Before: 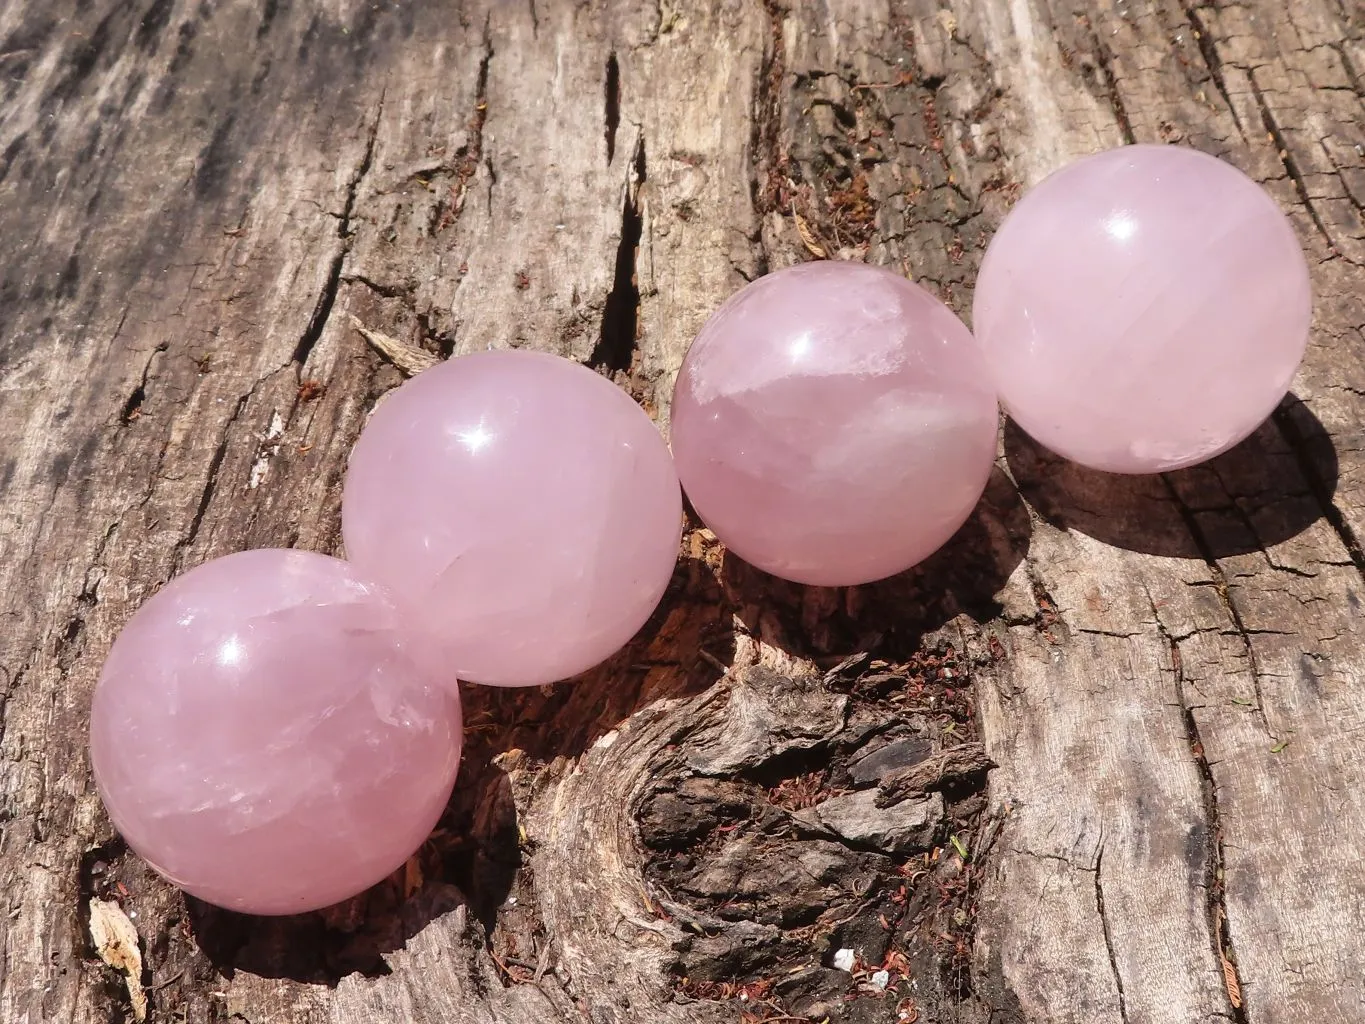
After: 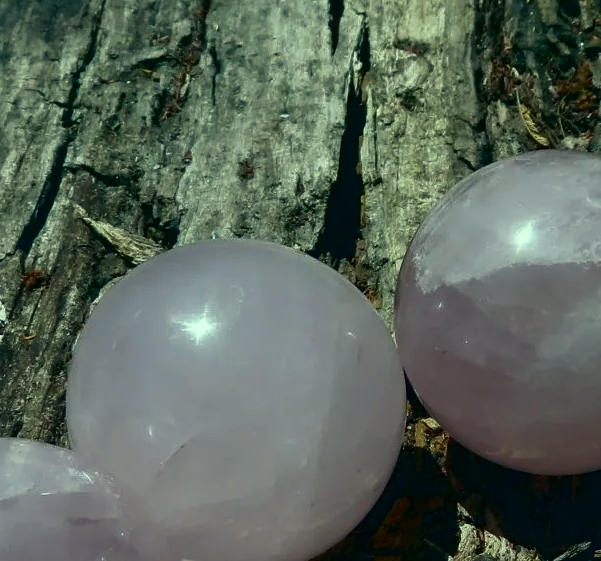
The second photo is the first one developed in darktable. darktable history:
contrast brightness saturation: brightness -0.52
crop: left 20.248%, top 10.86%, right 35.675%, bottom 34.321%
color correction: highlights a* -20.08, highlights b* 9.8, shadows a* -20.4, shadows b* -10.76
